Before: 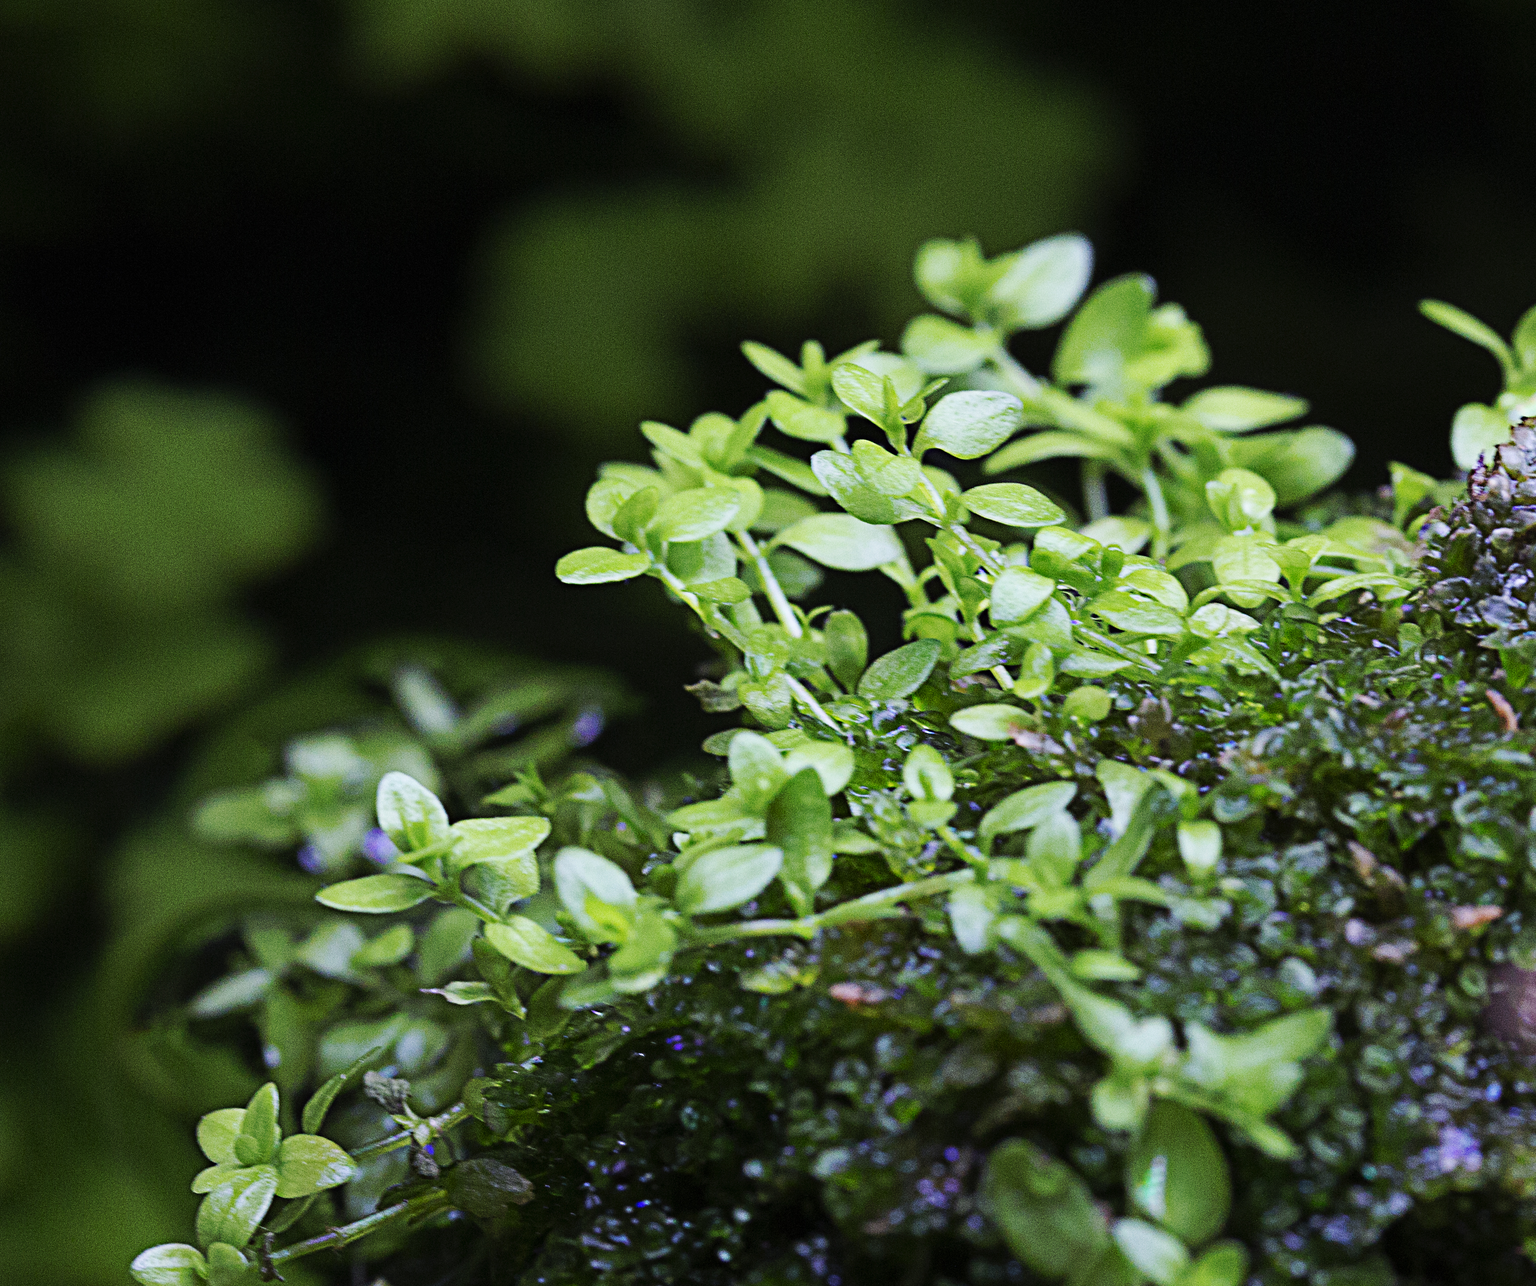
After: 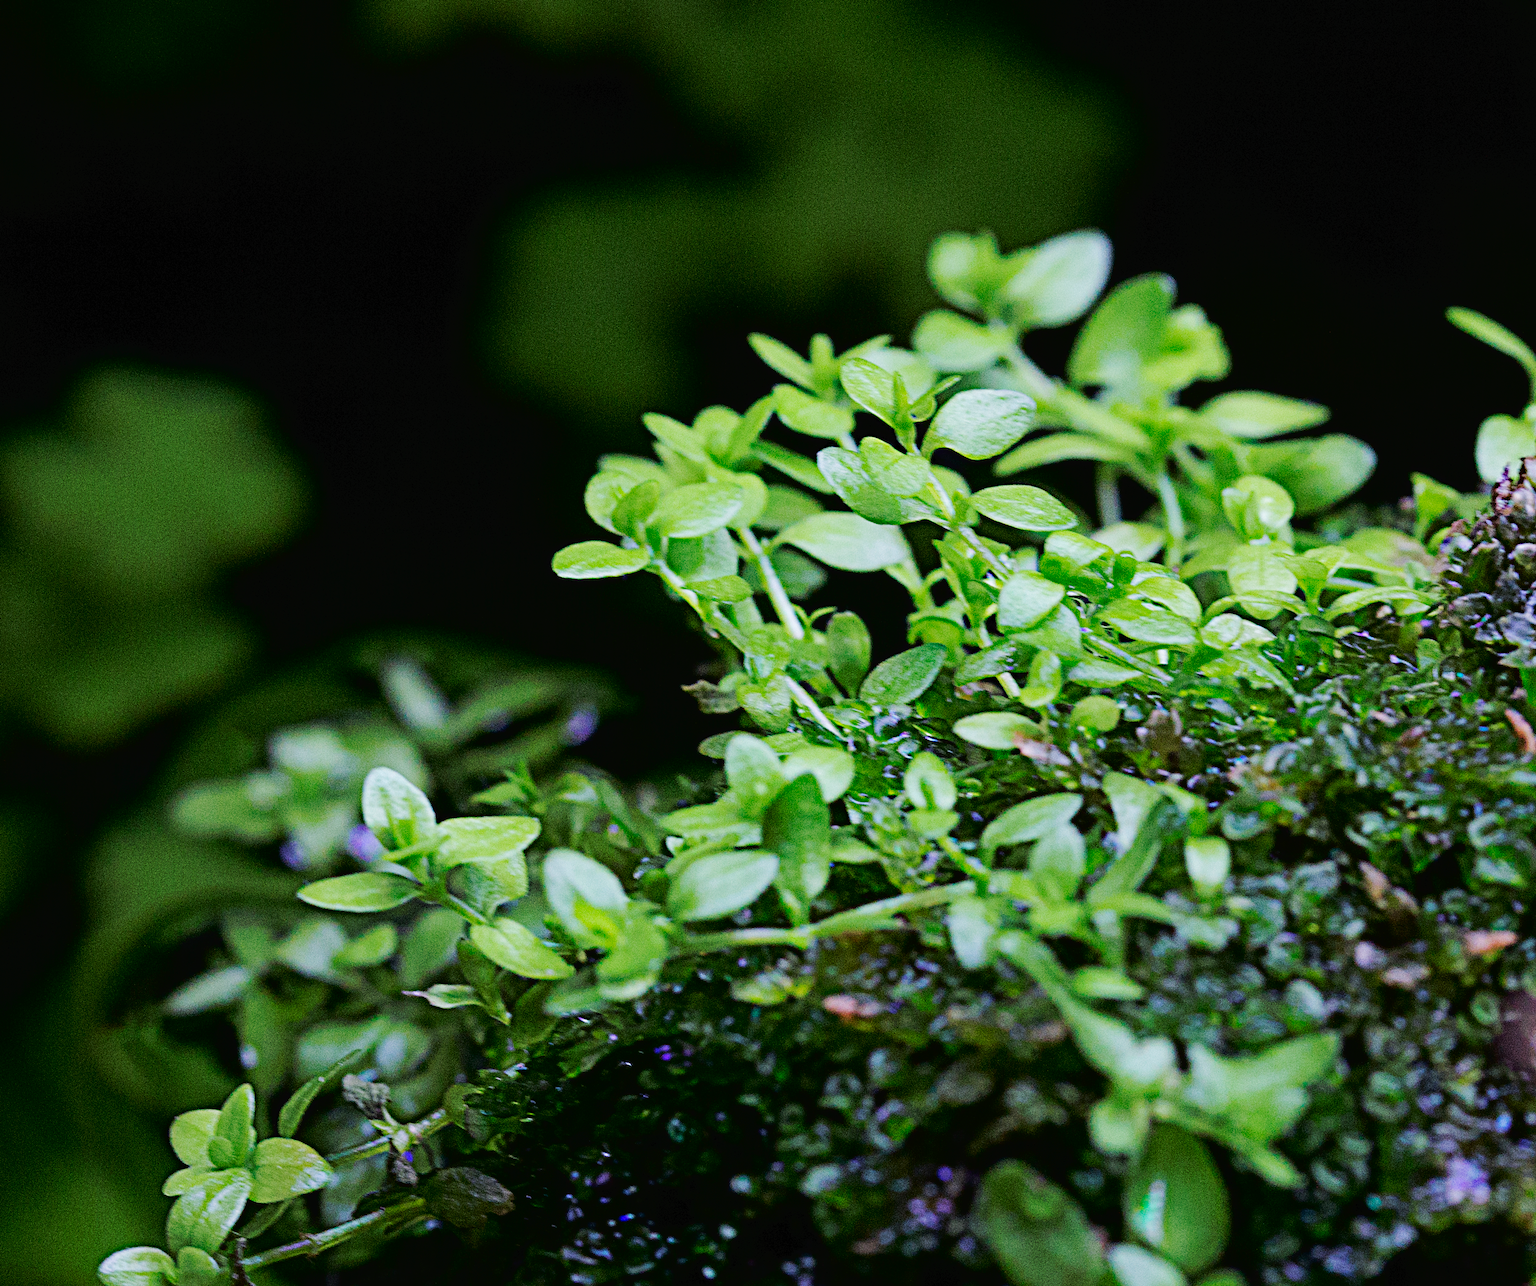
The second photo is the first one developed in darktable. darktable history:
crop and rotate: angle -1.35°
local contrast: mode bilateral grid, contrast 19, coarseness 50, detail 102%, midtone range 0.2
tone curve: curves: ch0 [(0, 0) (0.003, 0.018) (0.011, 0.019) (0.025, 0.02) (0.044, 0.024) (0.069, 0.034) (0.1, 0.049) (0.136, 0.082) (0.177, 0.136) (0.224, 0.196) (0.277, 0.263) (0.335, 0.329) (0.399, 0.401) (0.468, 0.473) (0.543, 0.546) (0.623, 0.625) (0.709, 0.698) (0.801, 0.779) (0.898, 0.867) (1, 1)], color space Lab, independent channels, preserve colors none
